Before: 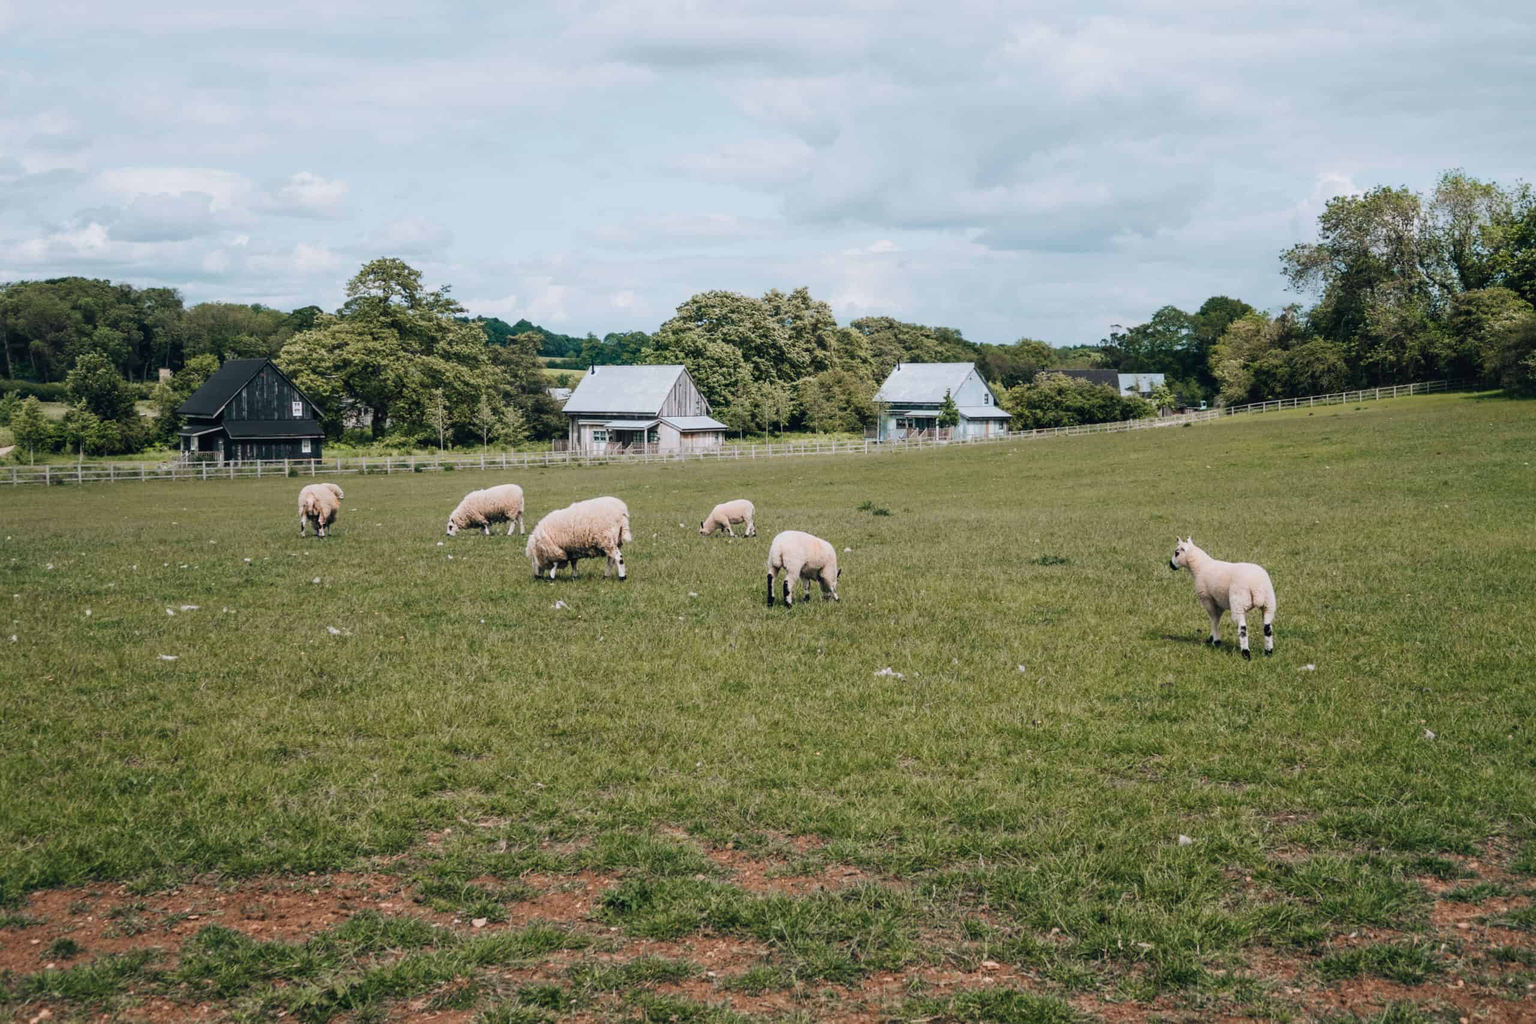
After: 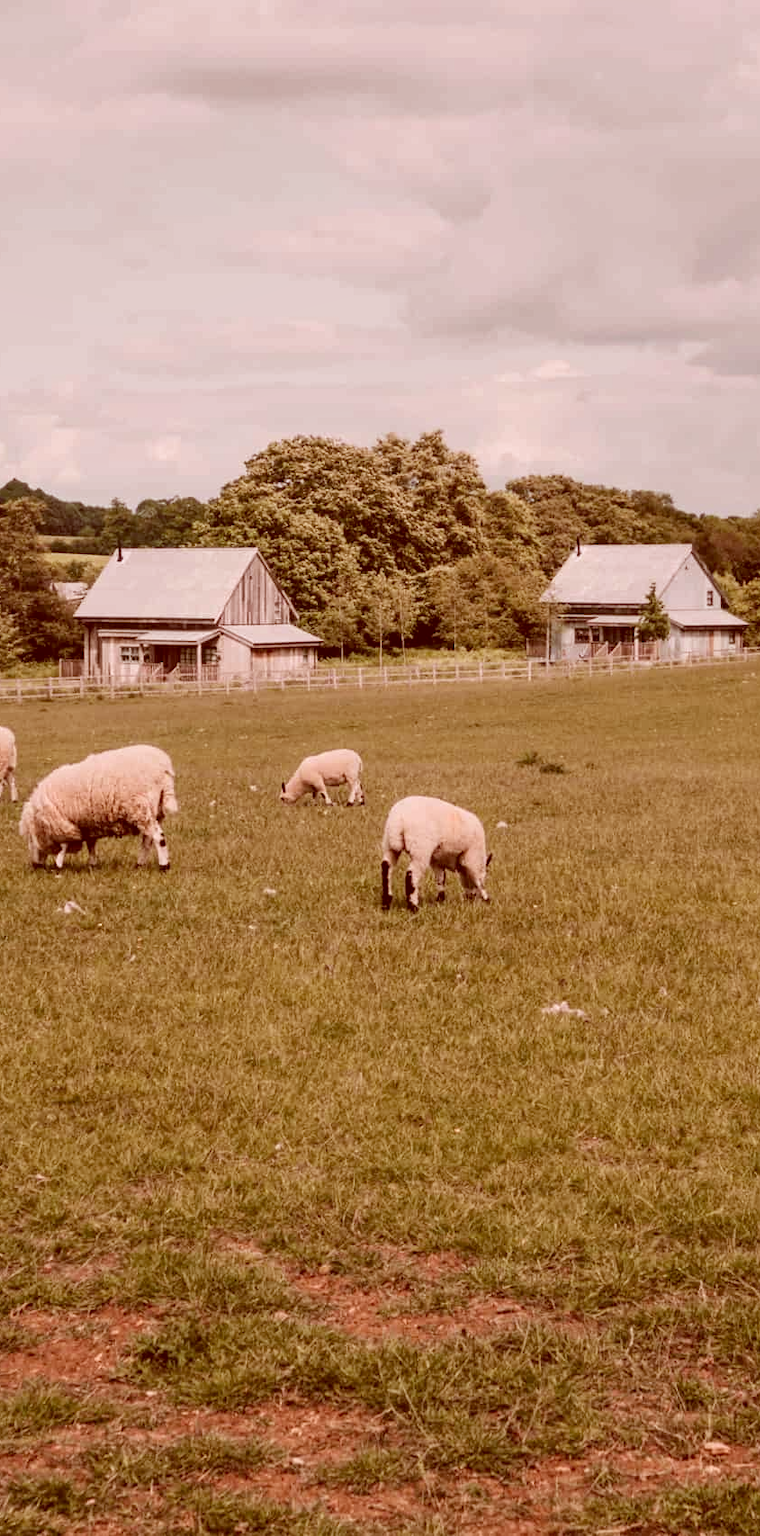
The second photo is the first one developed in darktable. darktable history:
crop: left 33.399%, right 33.584%
shadows and highlights: shadows 29.77, highlights -30.42, low approximation 0.01, soften with gaussian
color correction: highlights a* 9.01, highlights b* 9.08, shadows a* 39.74, shadows b* 39.4, saturation 0.787
